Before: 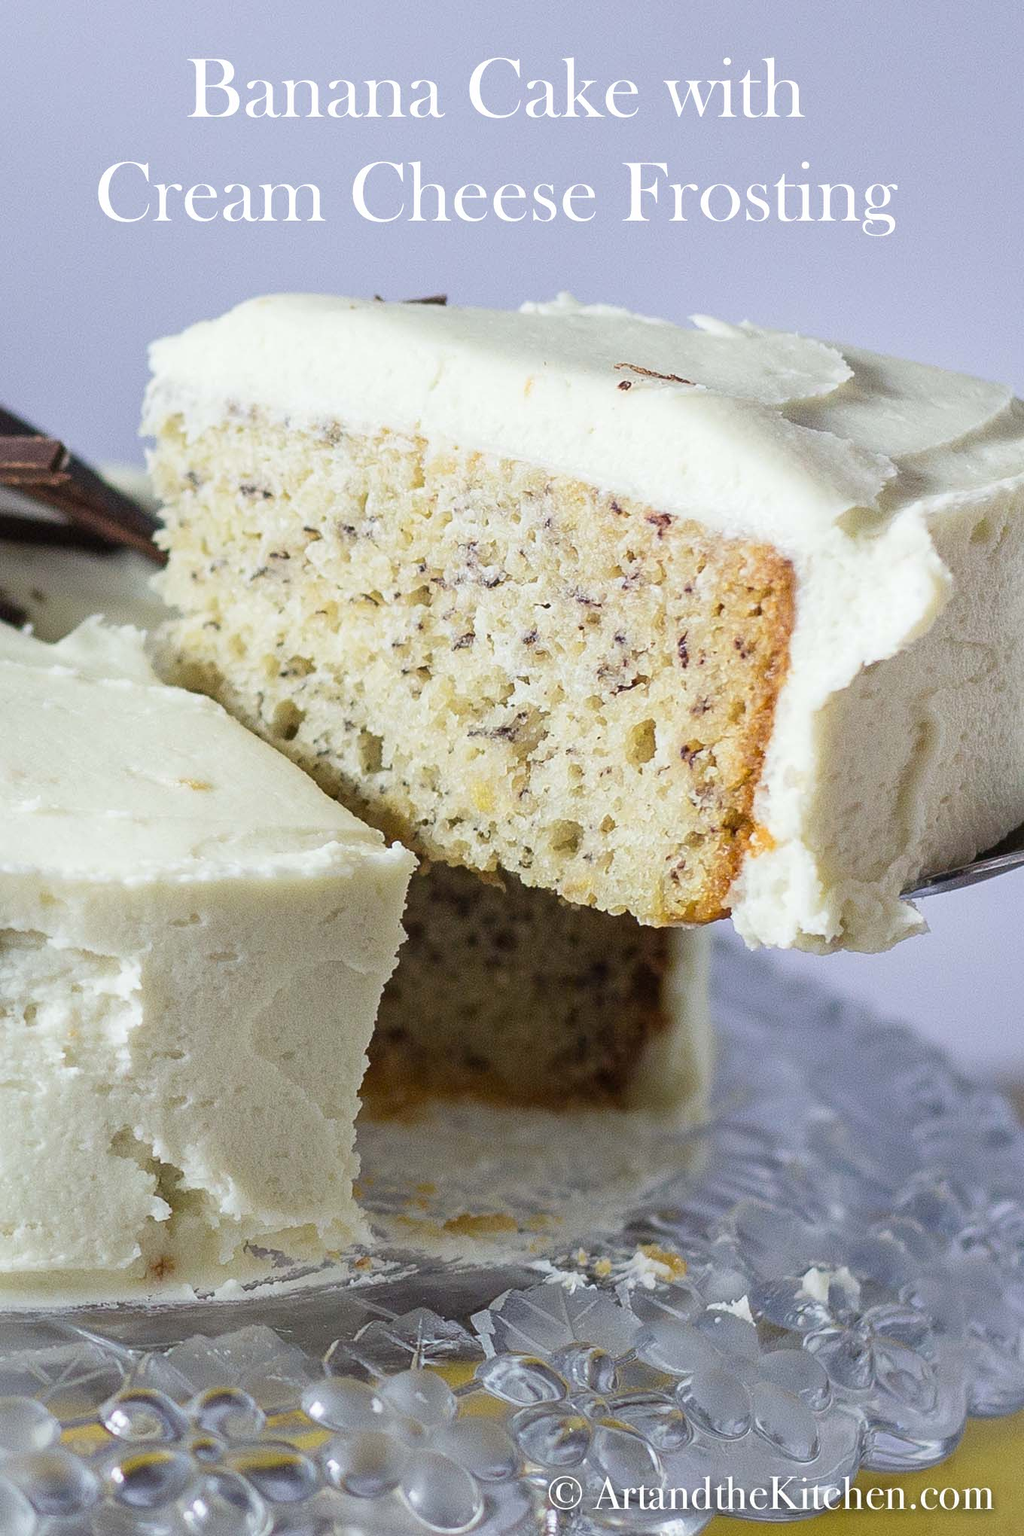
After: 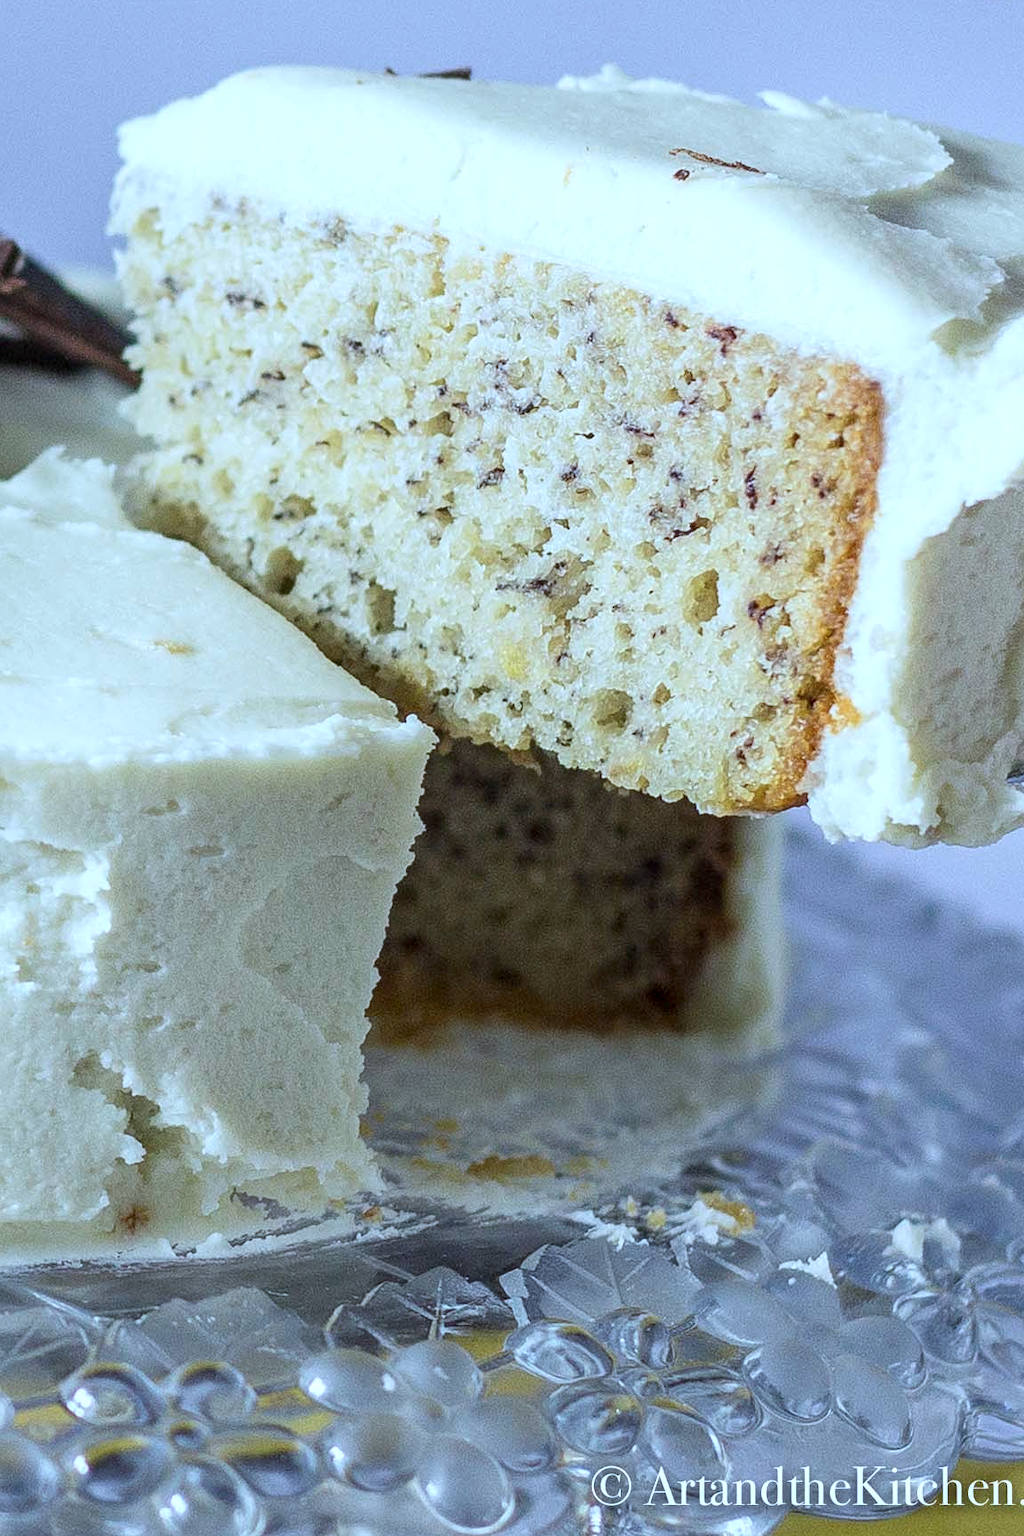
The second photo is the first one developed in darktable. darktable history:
color calibration: illuminant as shot in camera, x 0.383, y 0.38, temperature 3949.15 K, gamut compression 1.66
local contrast: on, module defaults
crop and rotate: left 4.842%, top 15.51%, right 10.668%
